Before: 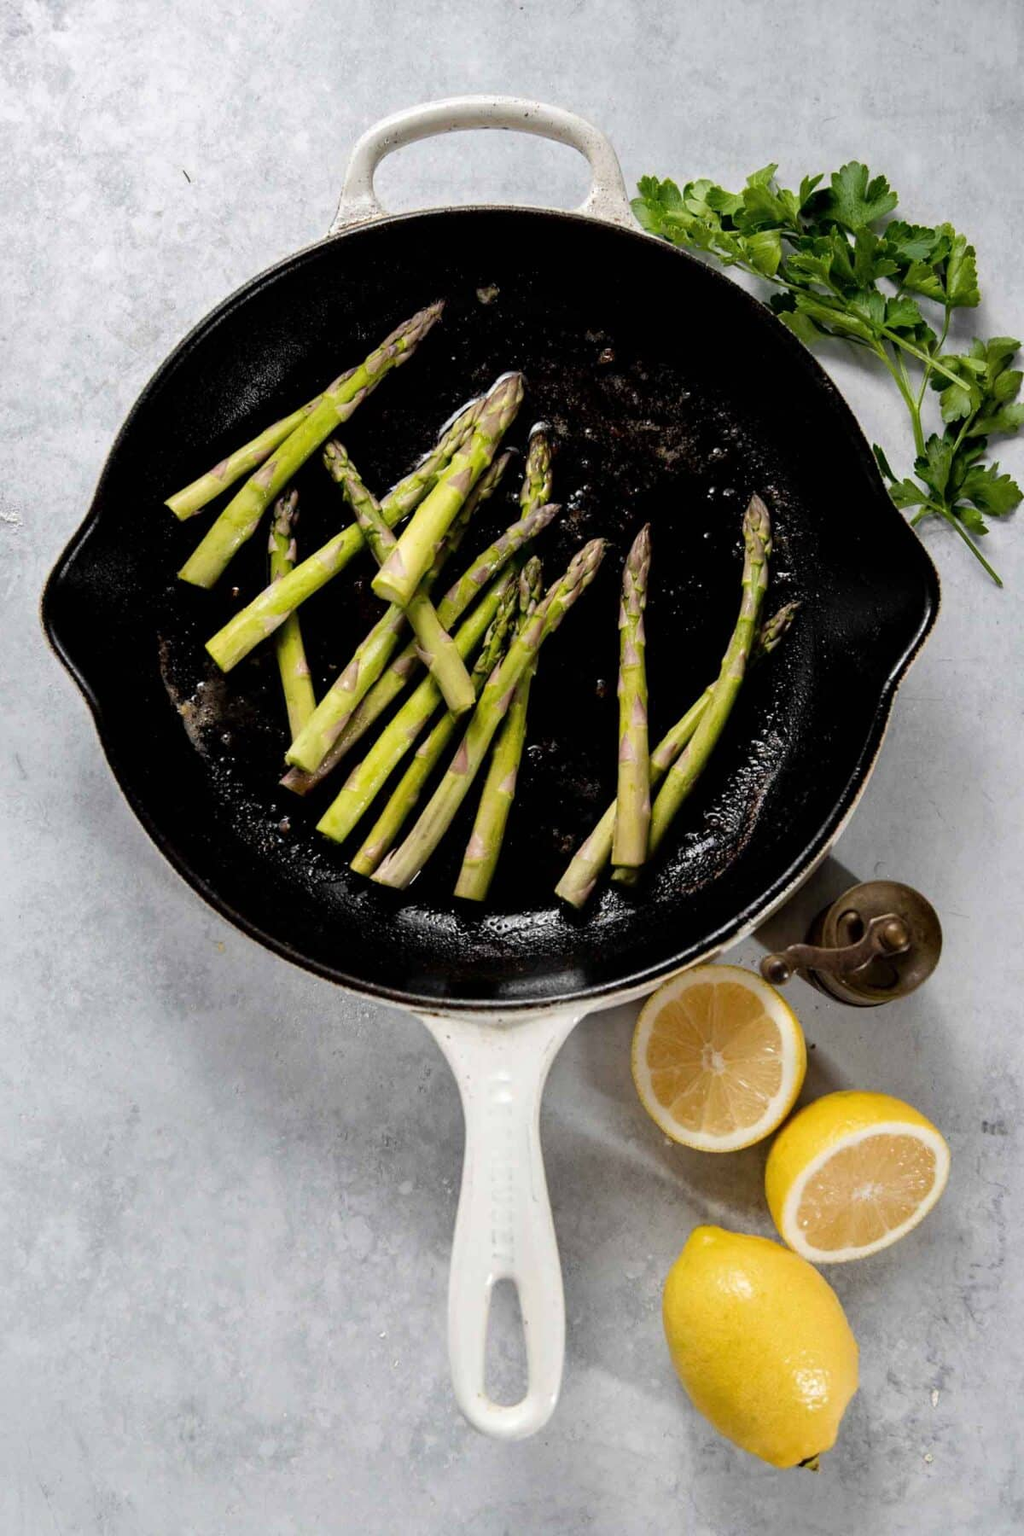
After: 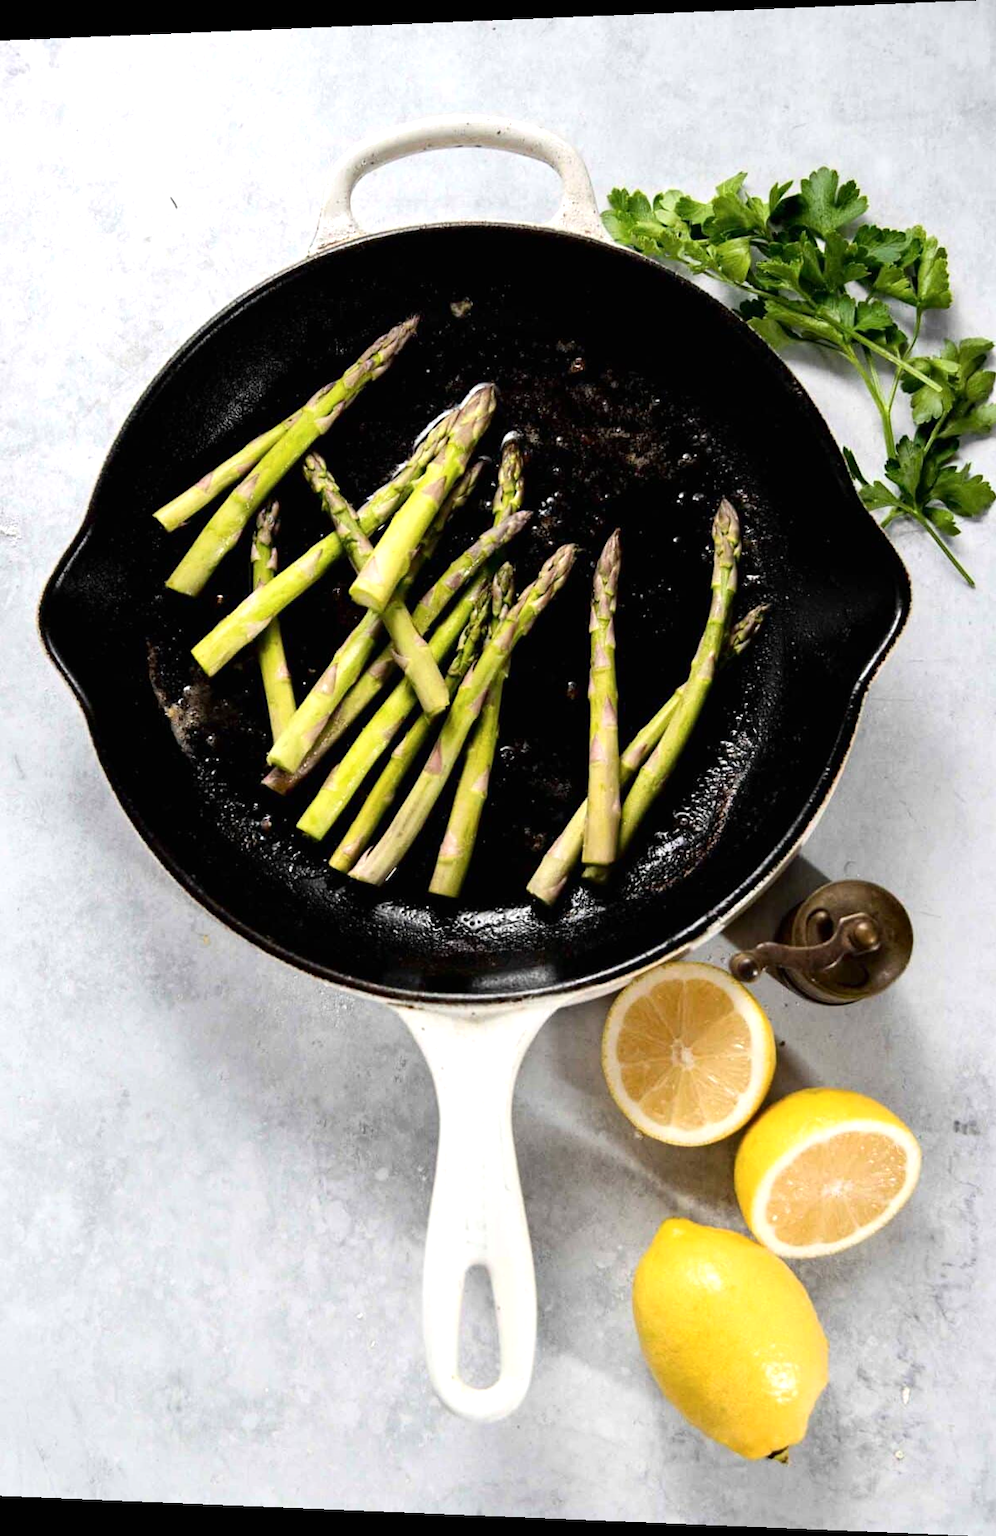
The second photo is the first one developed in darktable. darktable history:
contrast brightness saturation: contrast 0.14
rotate and perspective: lens shift (horizontal) -0.055, automatic cropping off
exposure: black level correction 0, exposure 0.5 EV, compensate exposure bias true, compensate highlight preservation false
